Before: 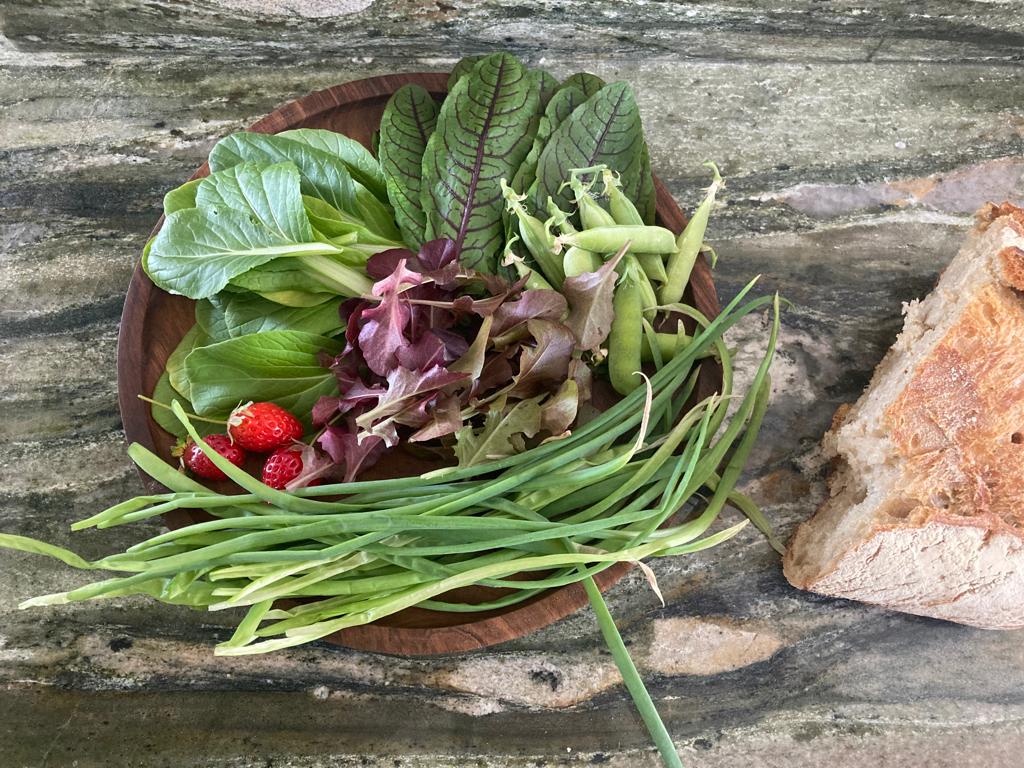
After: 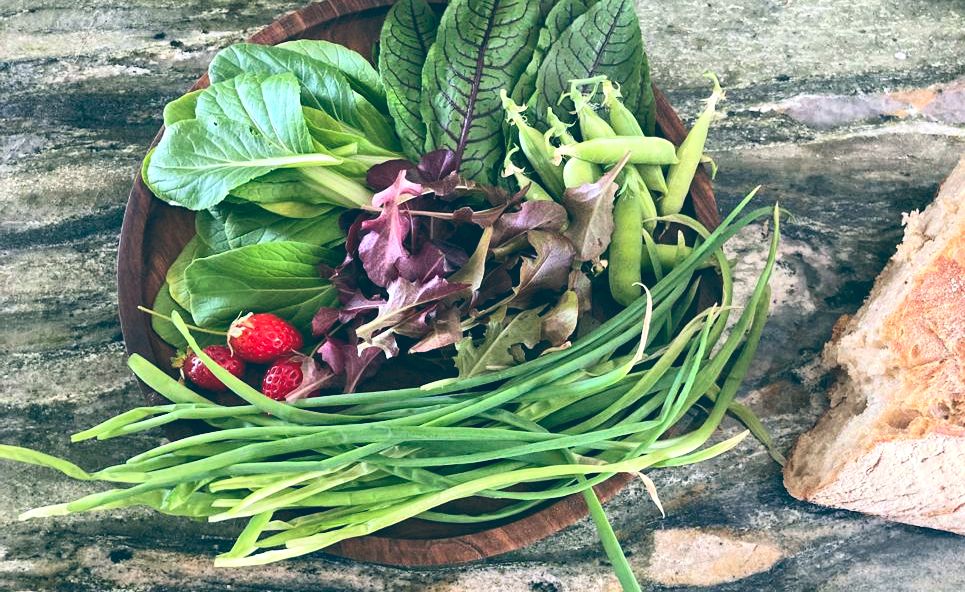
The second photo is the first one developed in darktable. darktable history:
contrast brightness saturation: contrast 0.2, brightness 0.15, saturation 0.14
crop and rotate: angle 0.03°, top 11.643%, right 5.651%, bottom 11.189%
color balance: lift [1.016, 0.983, 1, 1.017], gamma [0.958, 1, 1, 1], gain [0.981, 1.007, 0.993, 1.002], input saturation 118.26%, contrast 13.43%, contrast fulcrum 21.62%, output saturation 82.76%
haze removal: compatibility mode true, adaptive false
